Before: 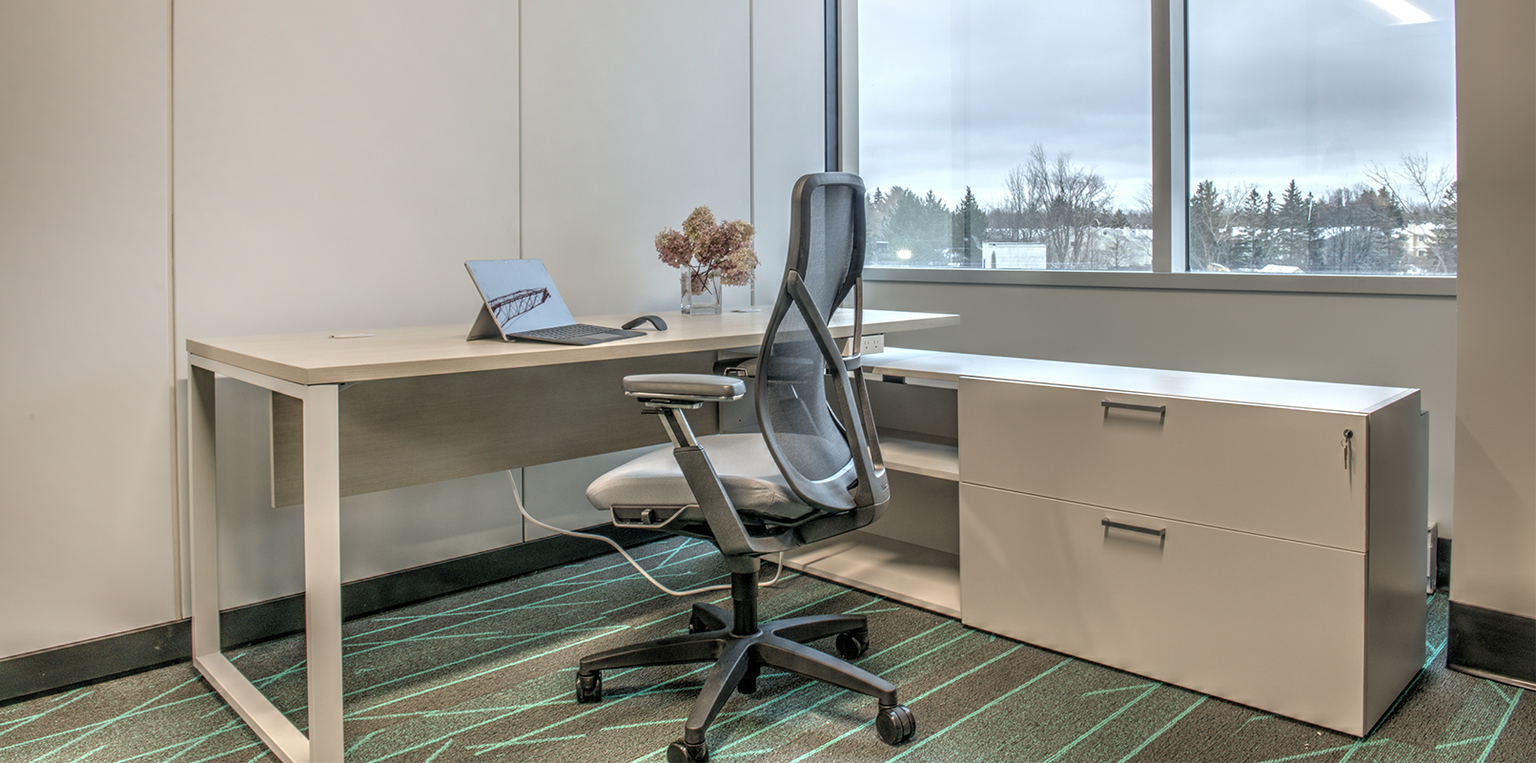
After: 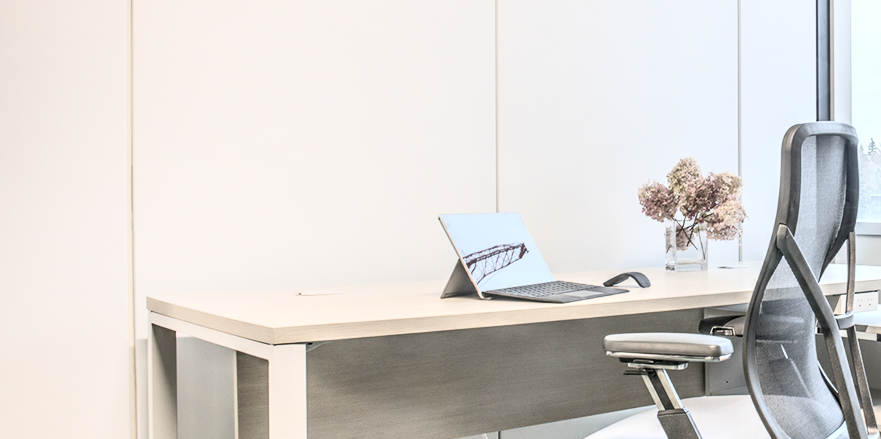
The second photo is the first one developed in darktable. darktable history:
white balance: red 1.004, blue 1.024
crop and rotate: left 3.047%, top 7.509%, right 42.236%, bottom 37.598%
contrast brightness saturation: contrast 0.43, brightness 0.56, saturation -0.19
